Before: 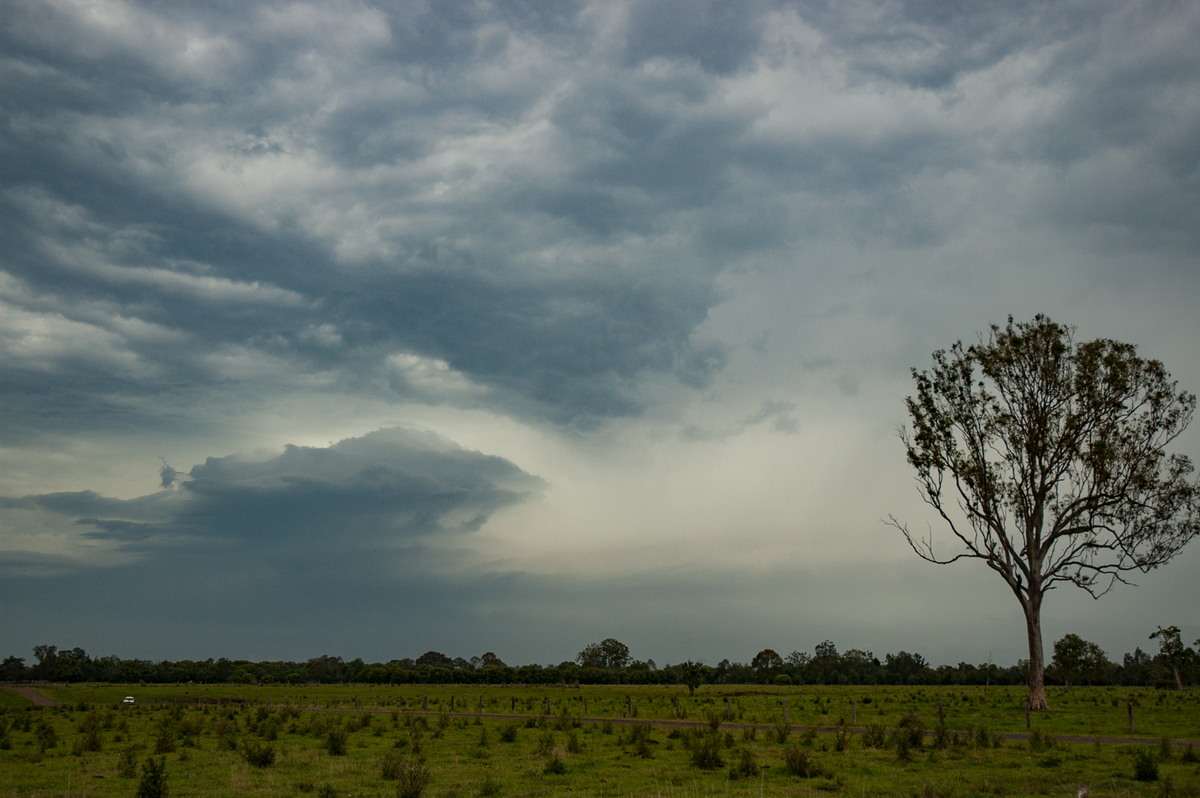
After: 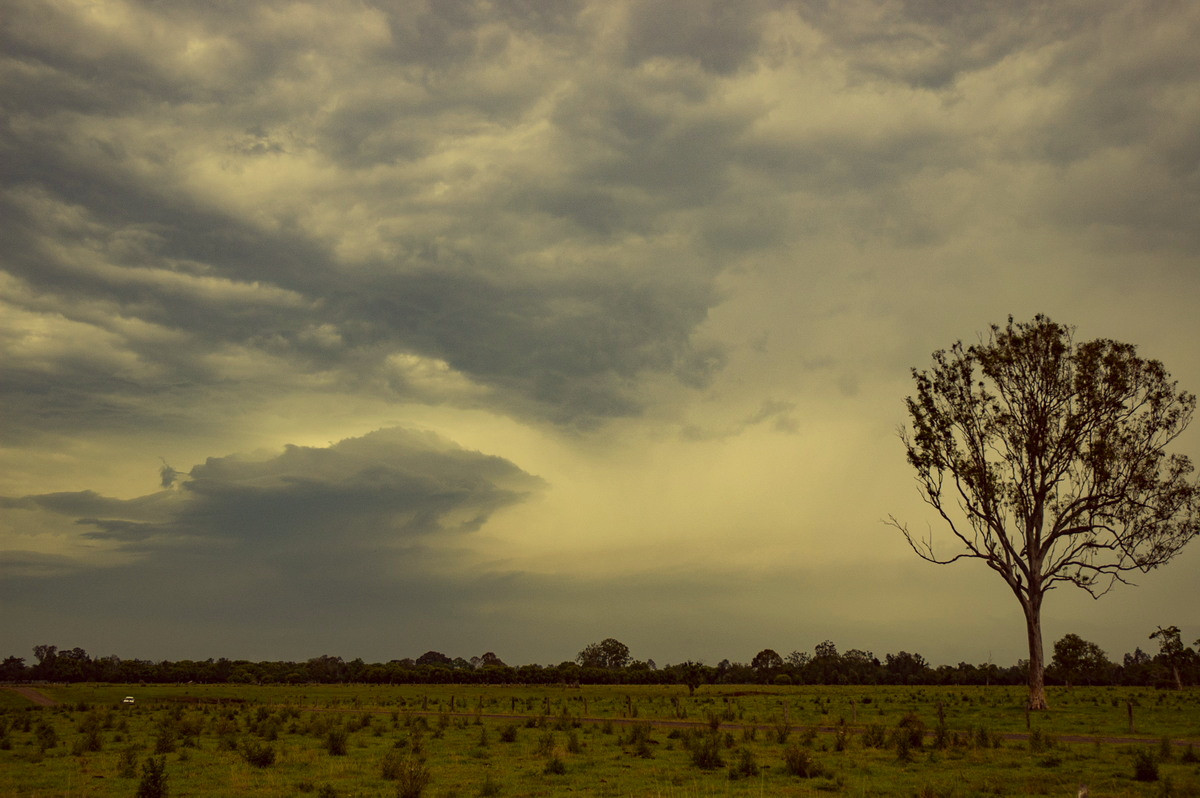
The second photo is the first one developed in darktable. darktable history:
color correction: highlights a* -0.585, highlights b* 39.84, shadows a* 9.54, shadows b* -0.614
